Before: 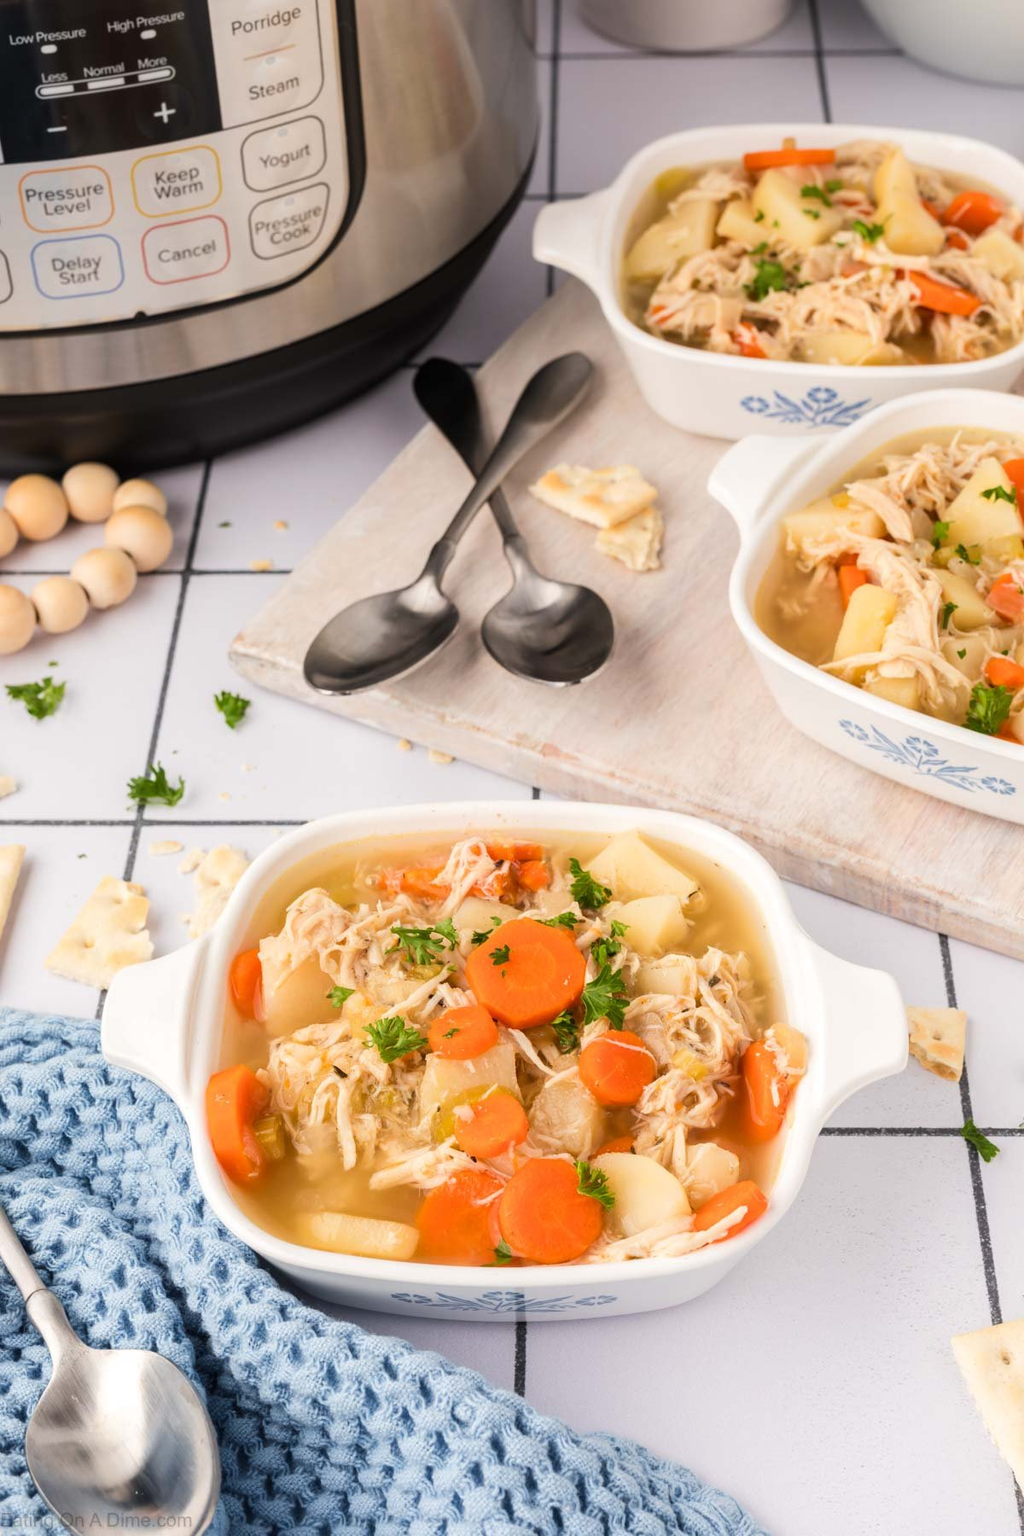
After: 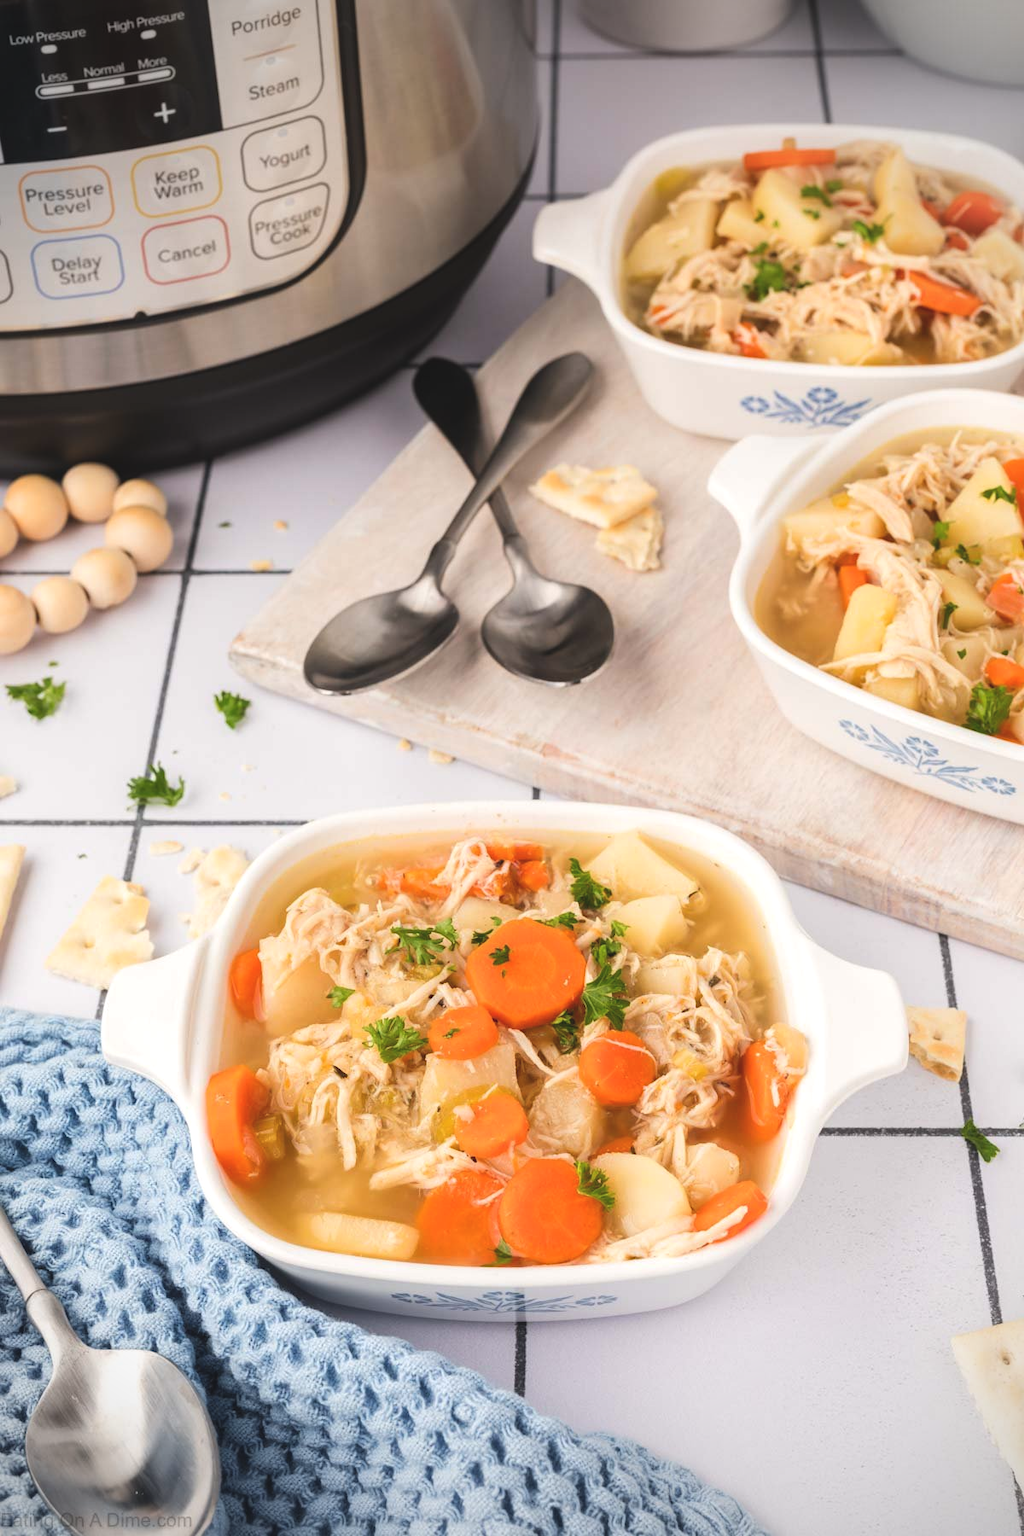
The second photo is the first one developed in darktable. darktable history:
exposure: black level correction -0.008, exposure 0.067 EV, compensate highlight preservation false
vignetting: on, module defaults
